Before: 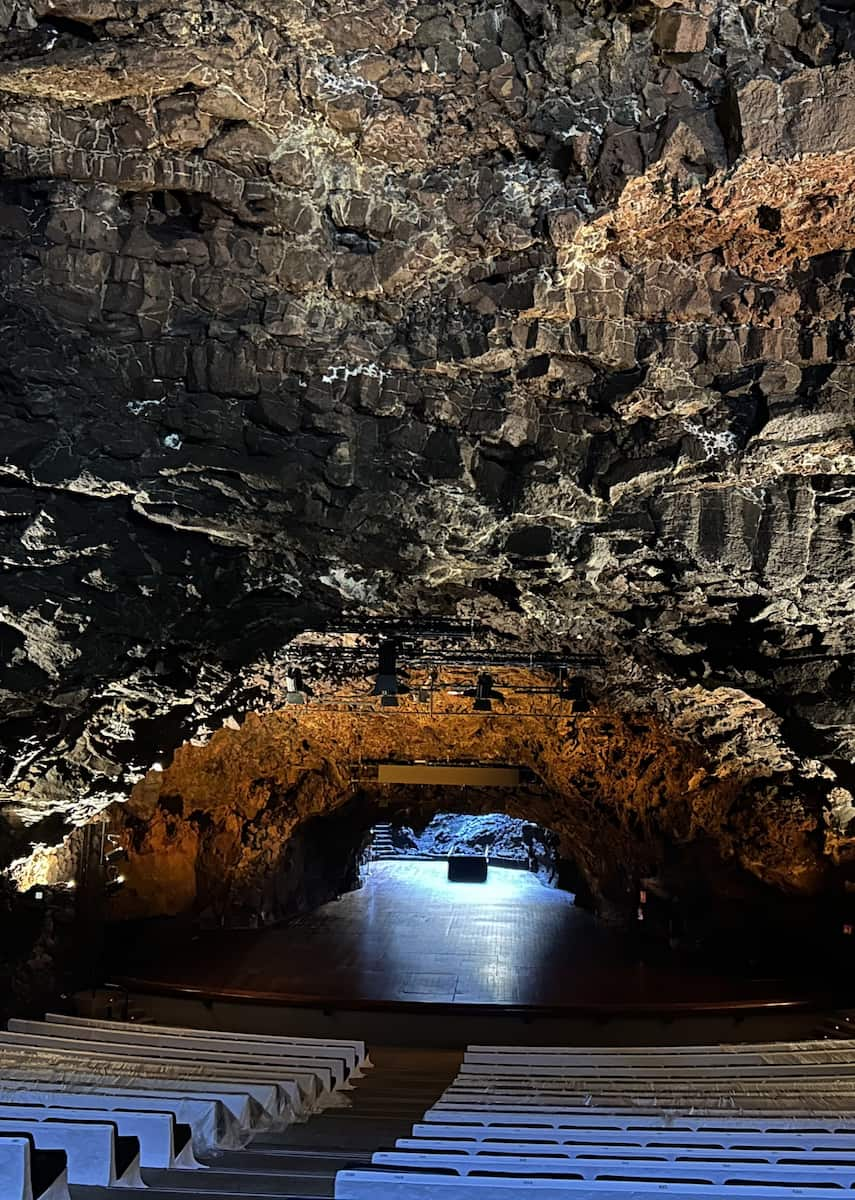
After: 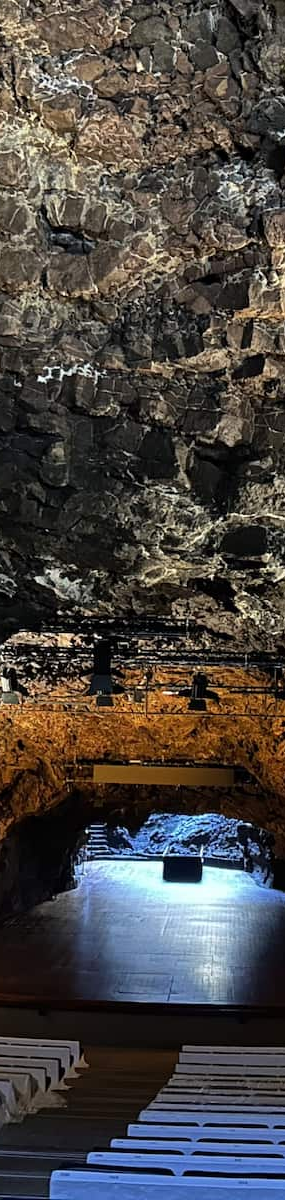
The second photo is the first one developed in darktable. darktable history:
crop: left 33.358%, right 33.281%
